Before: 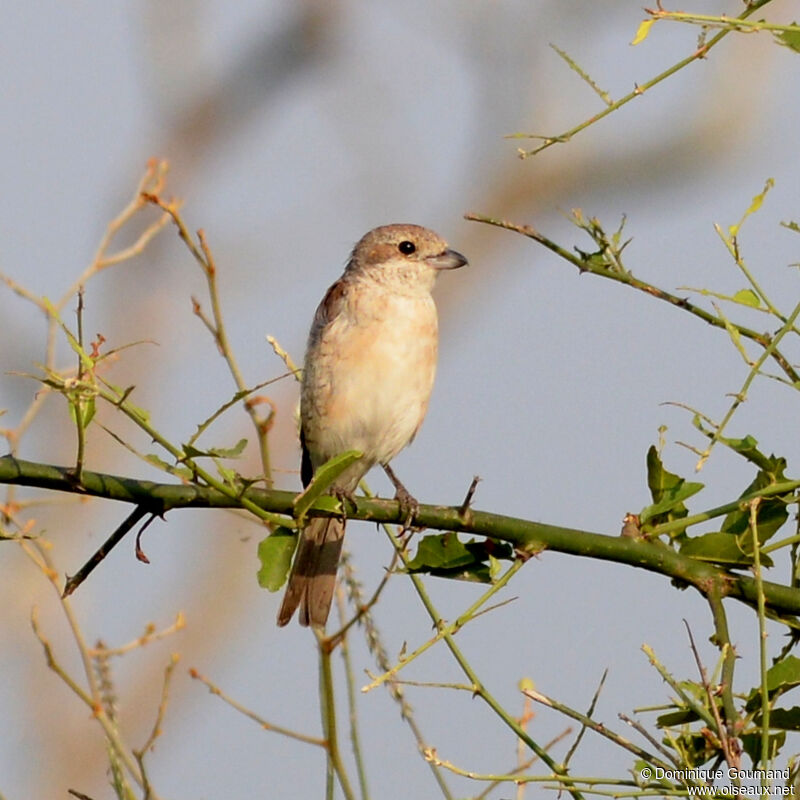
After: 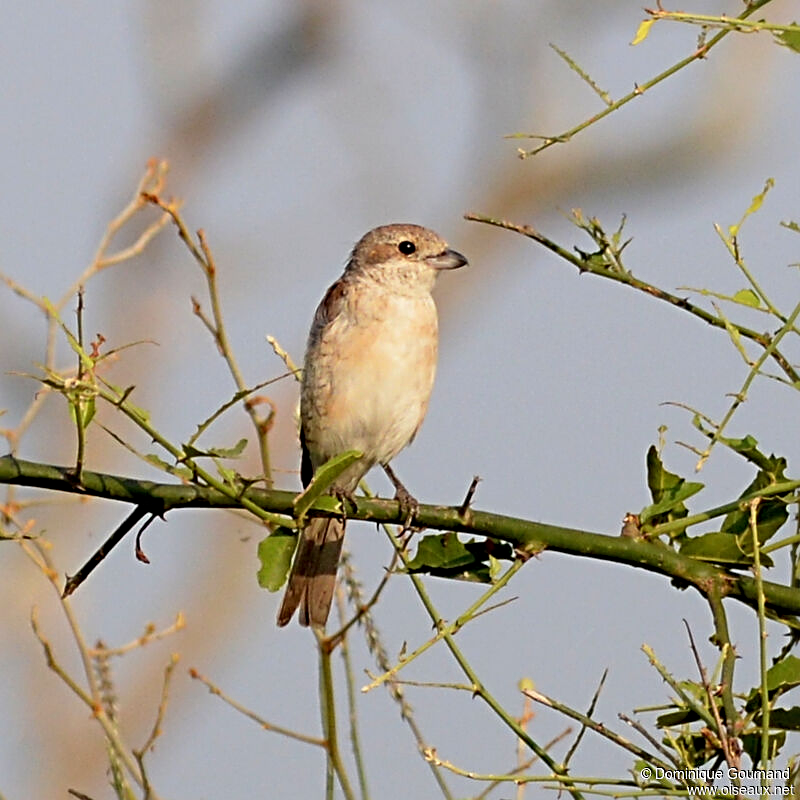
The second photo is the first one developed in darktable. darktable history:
sharpen: radius 3.962
